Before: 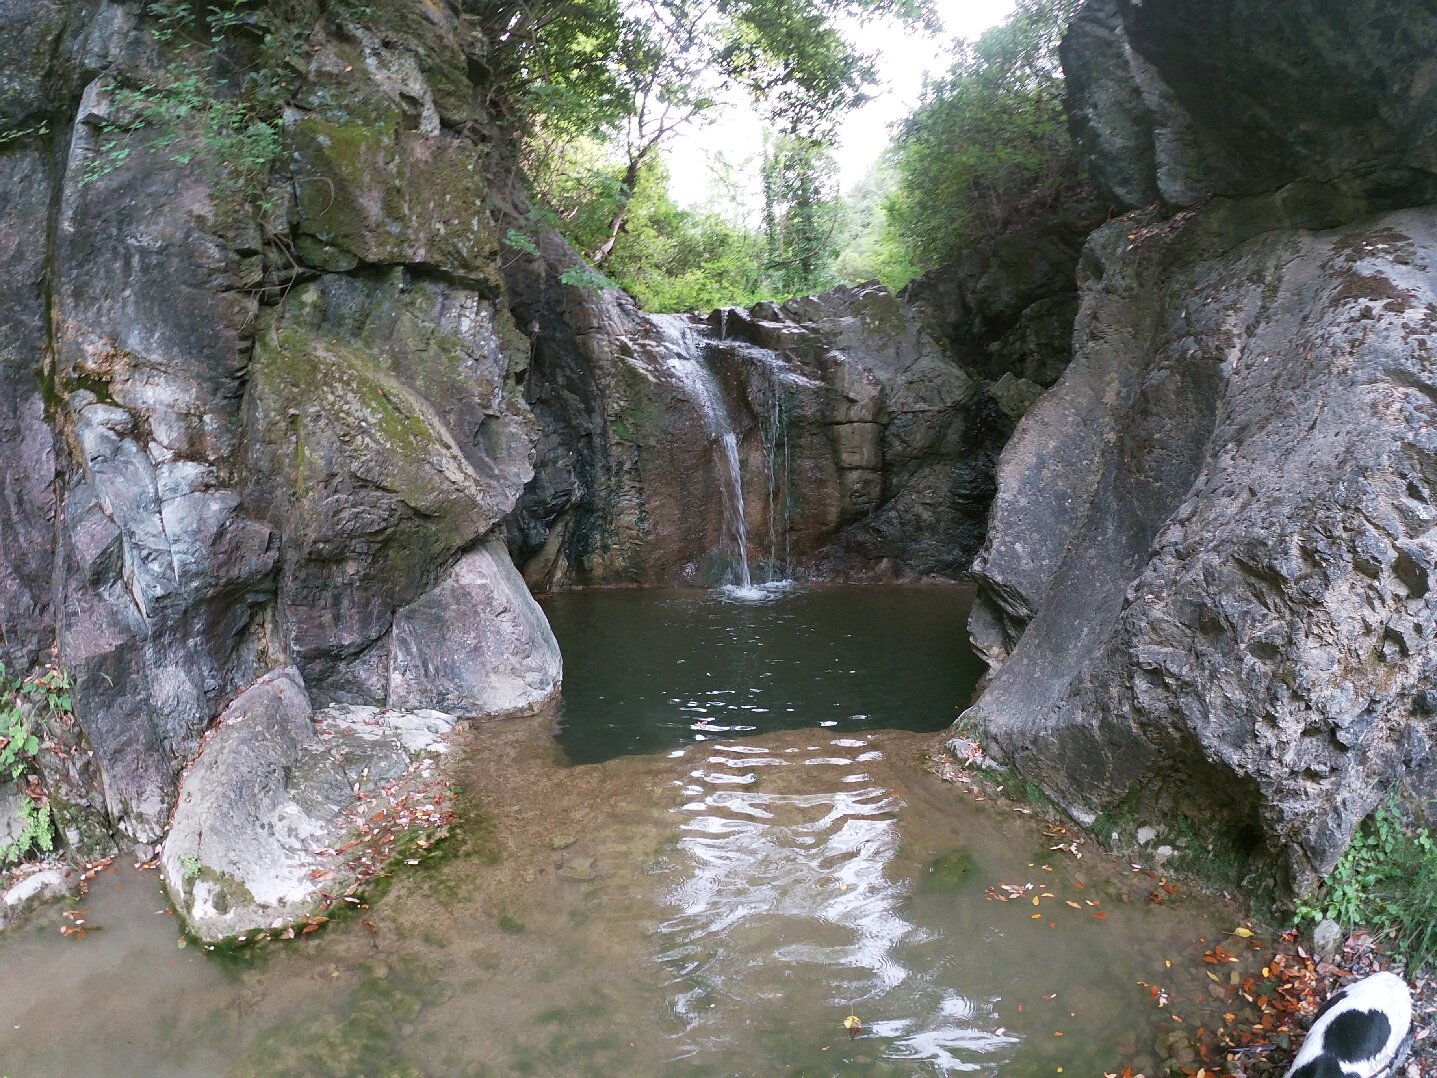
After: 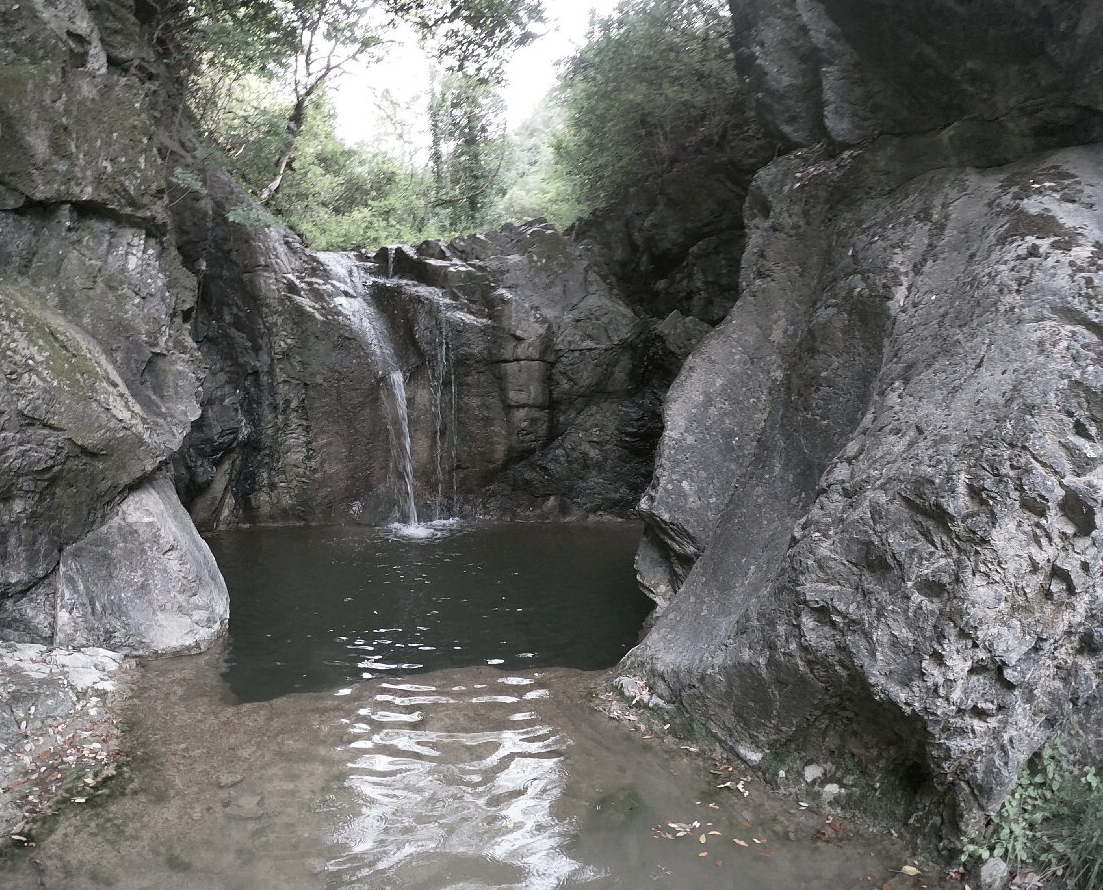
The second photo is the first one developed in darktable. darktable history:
crop: left 23.182%, top 5.822%, bottom 11.598%
color balance rgb: linear chroma grading › global chroma -14.883%, perceptual saturation grading › global saturation -28.208%, perceptual saturation grading › highlights -21.068%, perceptual saturation grading › mid-tones -23.331%, perceptual saturation grading › shadows -25.105%
vignetting: fall-off start 99.84%, fall-off radius 65.3%, automatic ratio true, dithering 8-bit output
